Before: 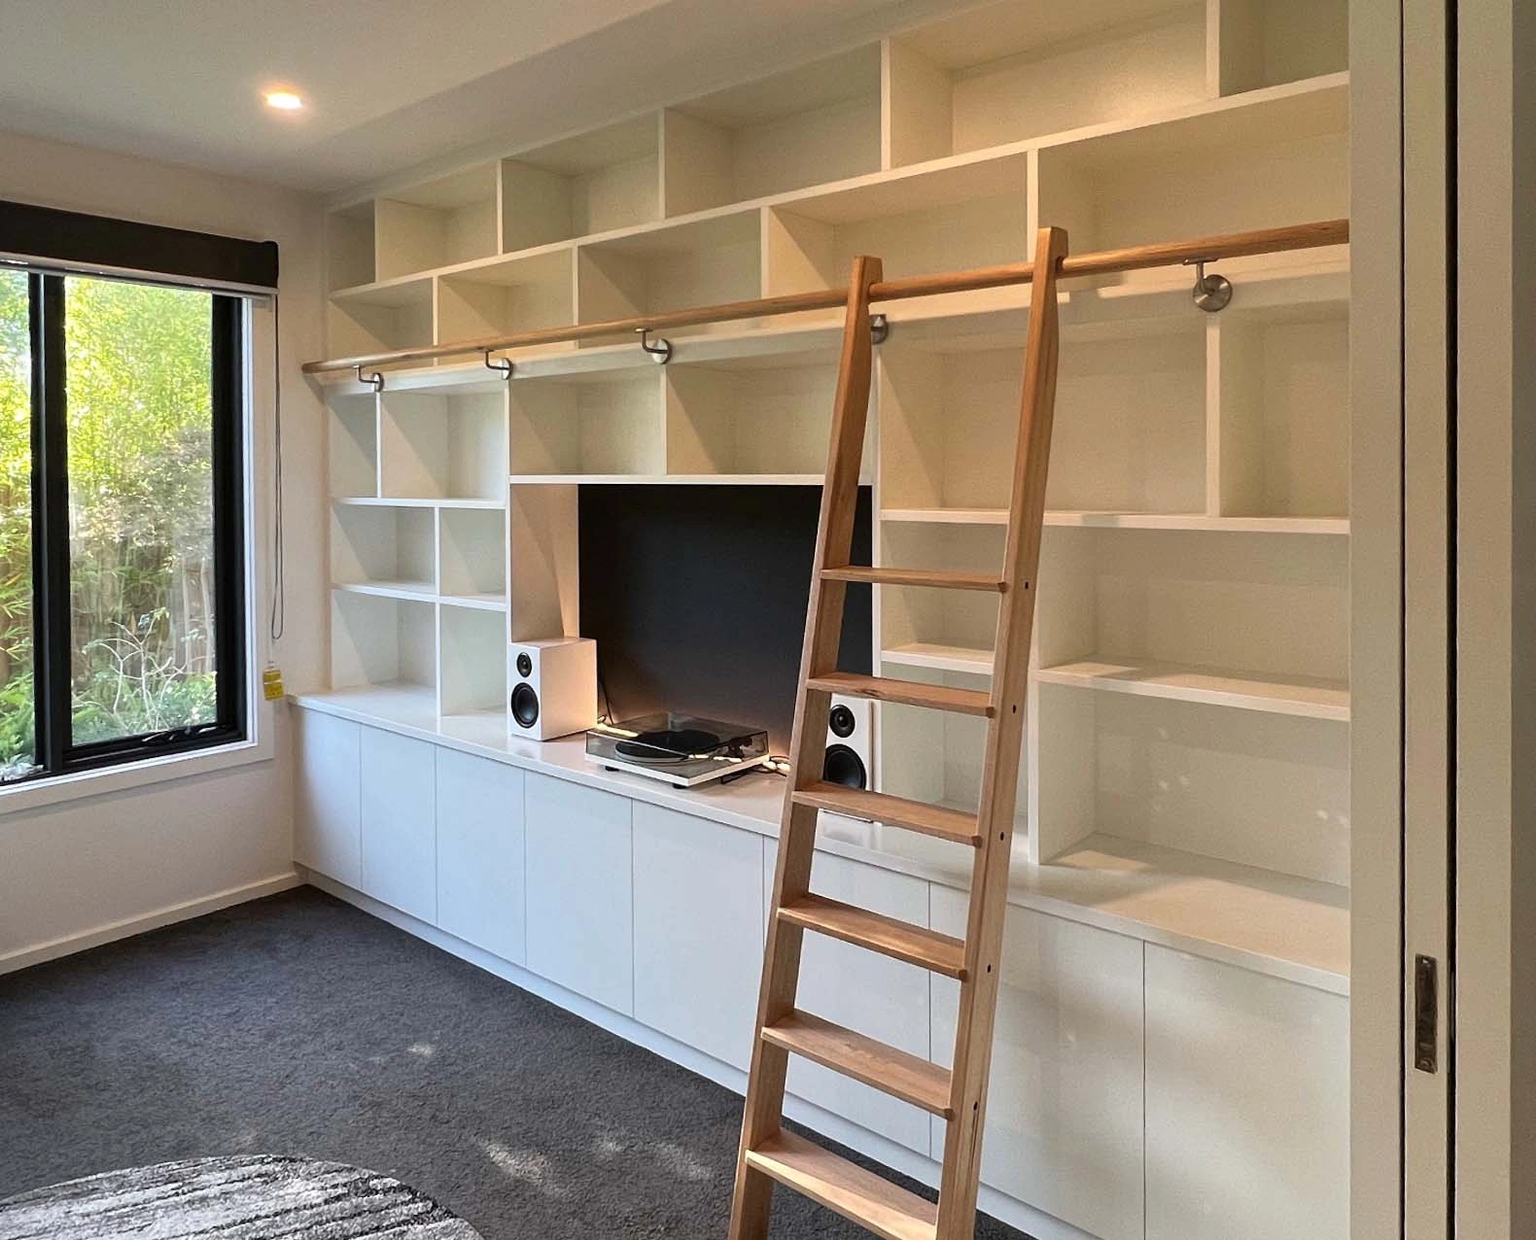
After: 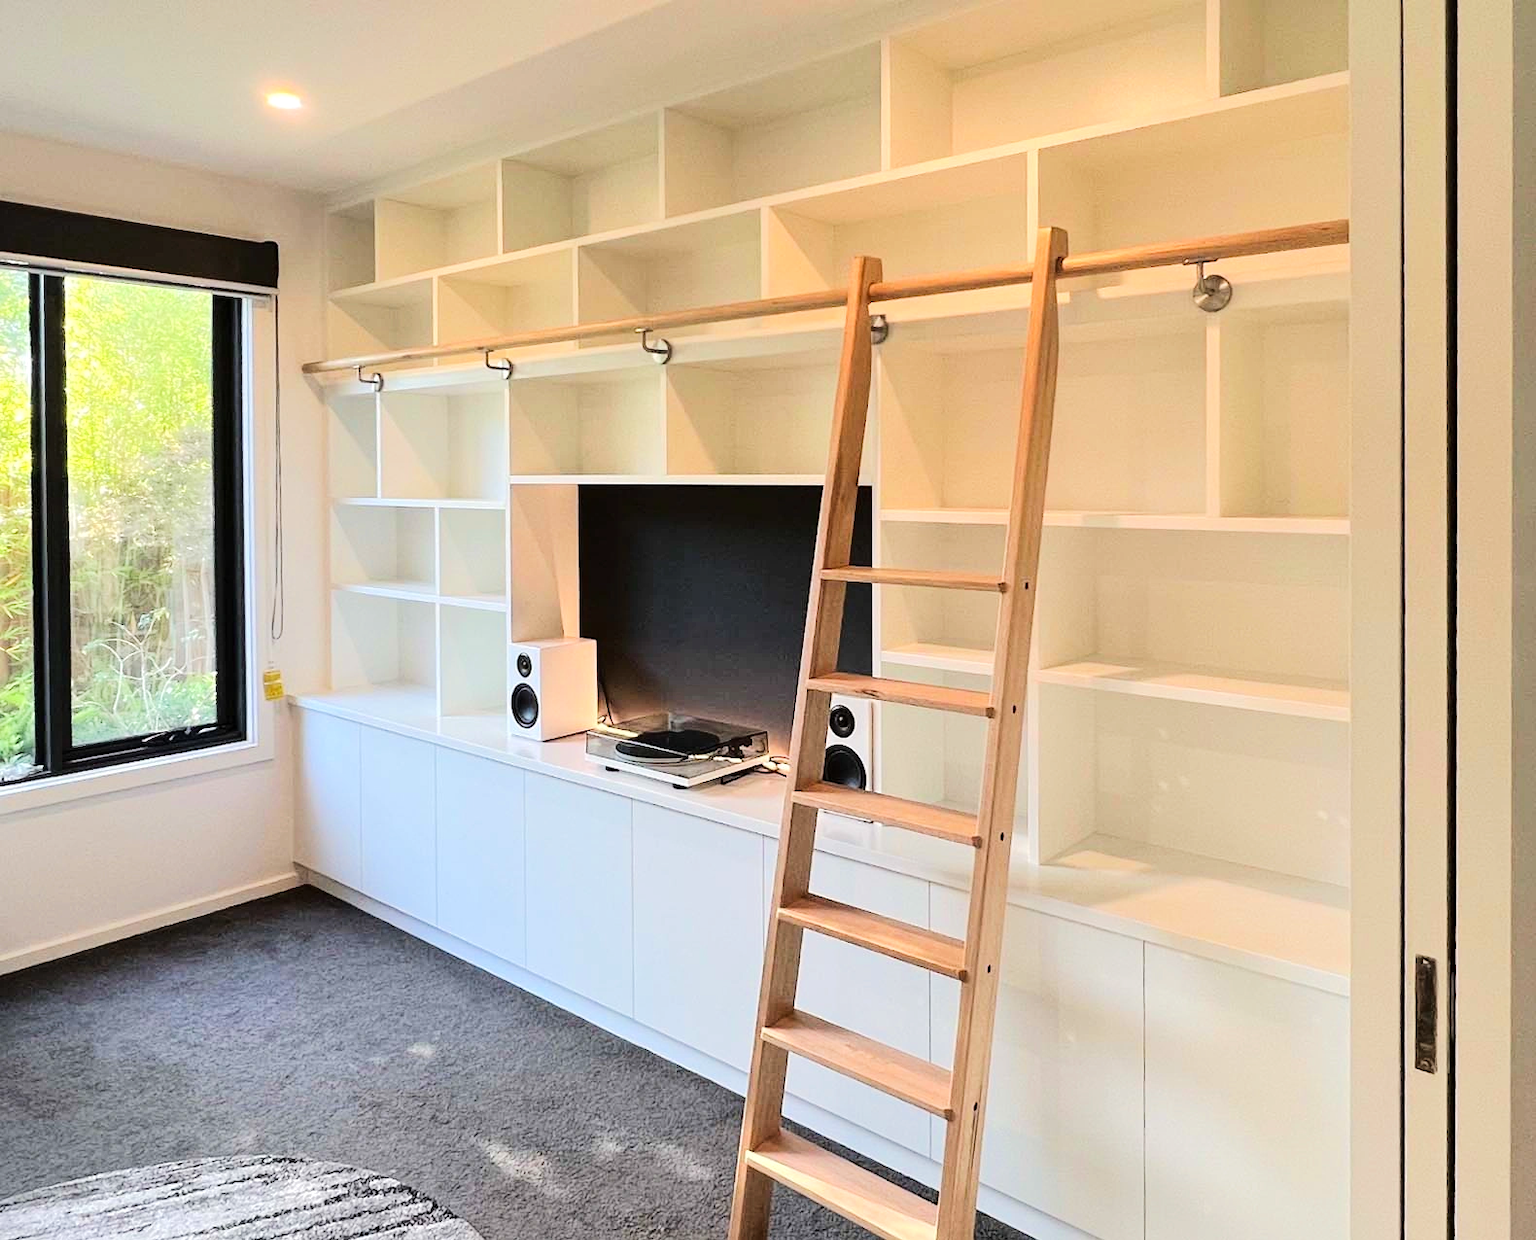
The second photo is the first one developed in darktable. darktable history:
tone equalizer: -7 EV 0.164 EV, -6 EV 0.569 EV, -5 EV 1.14 EV, -4 EV 1.3 EV, -3 EV 1.17 EV, -2 EV 0.6 EV, -1 EV 0.147 EV, edges refinement/feathering 500, mask exposure compensation -1.57 EV, preserve details no
